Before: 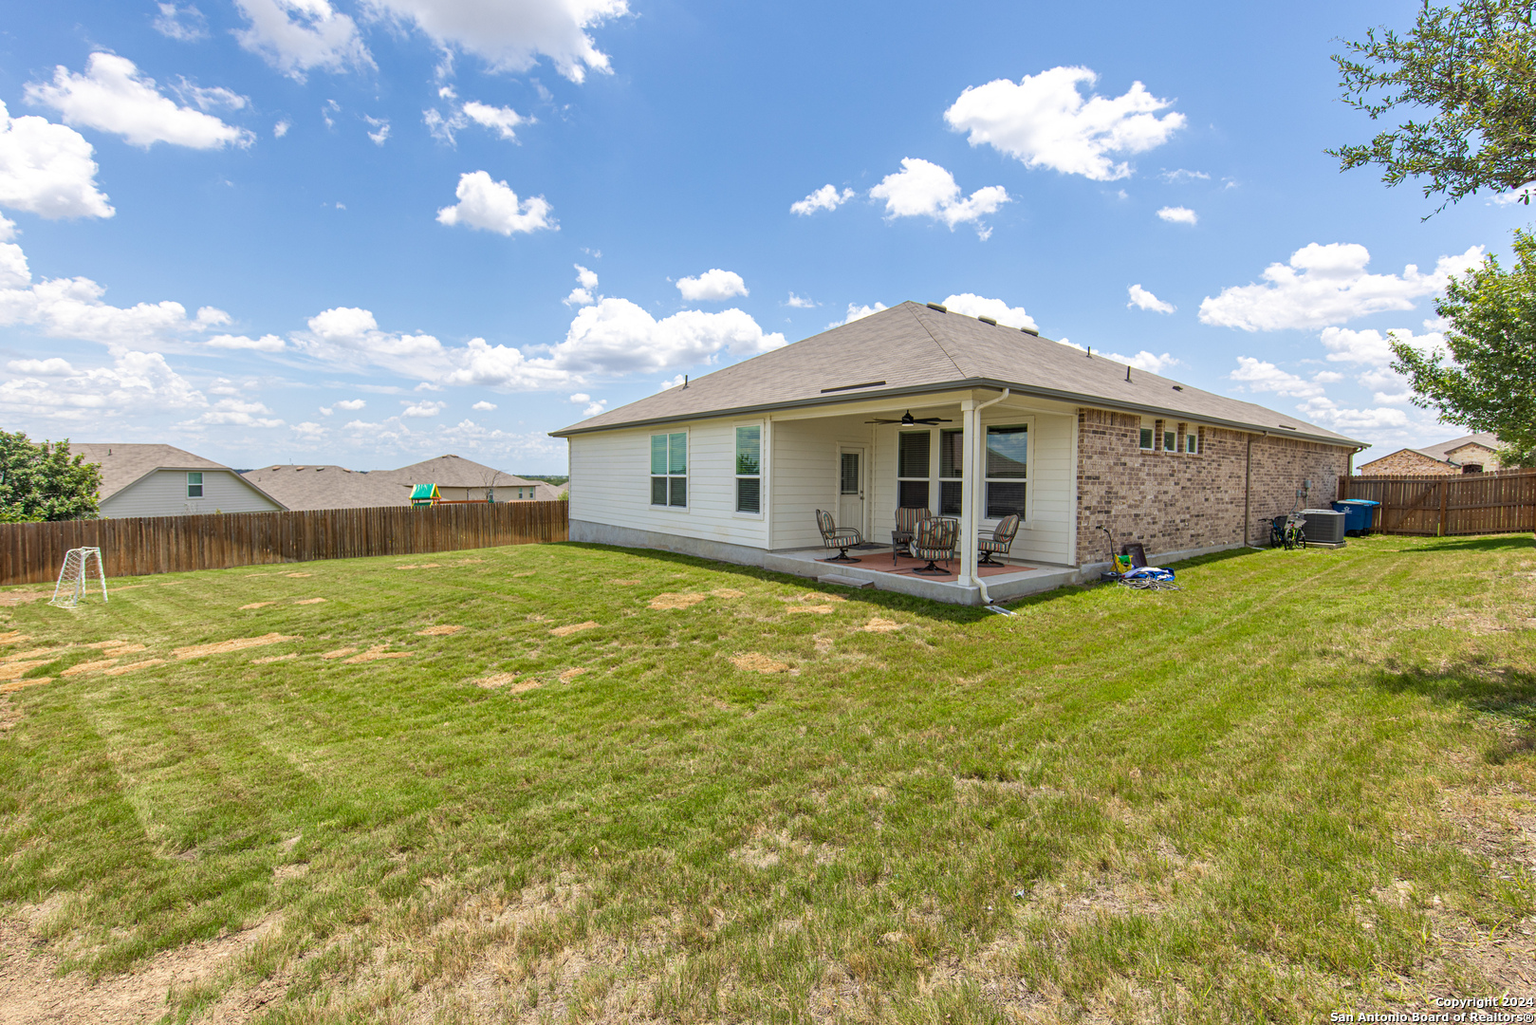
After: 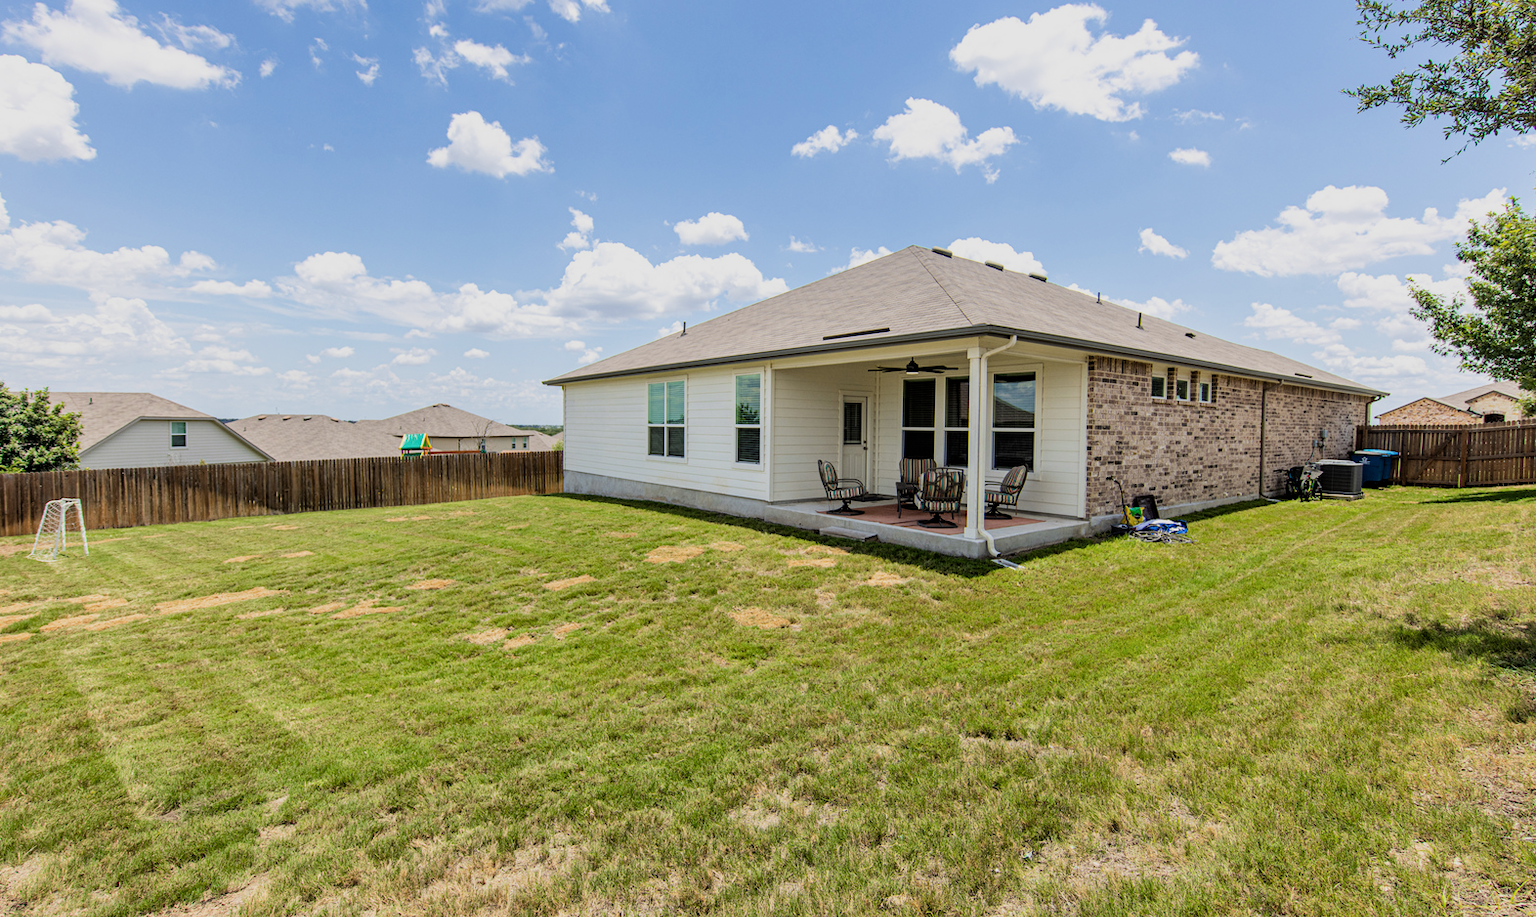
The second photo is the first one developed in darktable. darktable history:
filmic rgb: black relative exposure -5.11 EV, white relative exposure 3.98 EV, threshold 2.96 EV, hardness 2.89, contrast 1.301, enable highlight reconstruction true
crop: left 1.465%, top 6.14%, right 1.416%, bottom 6.88%
